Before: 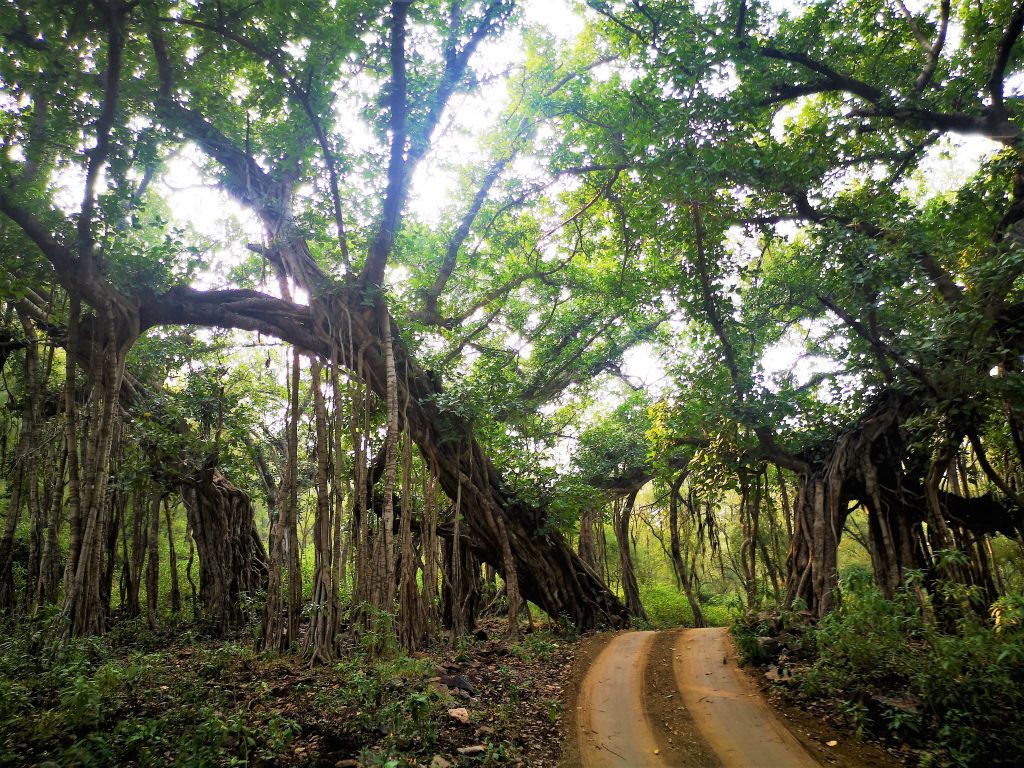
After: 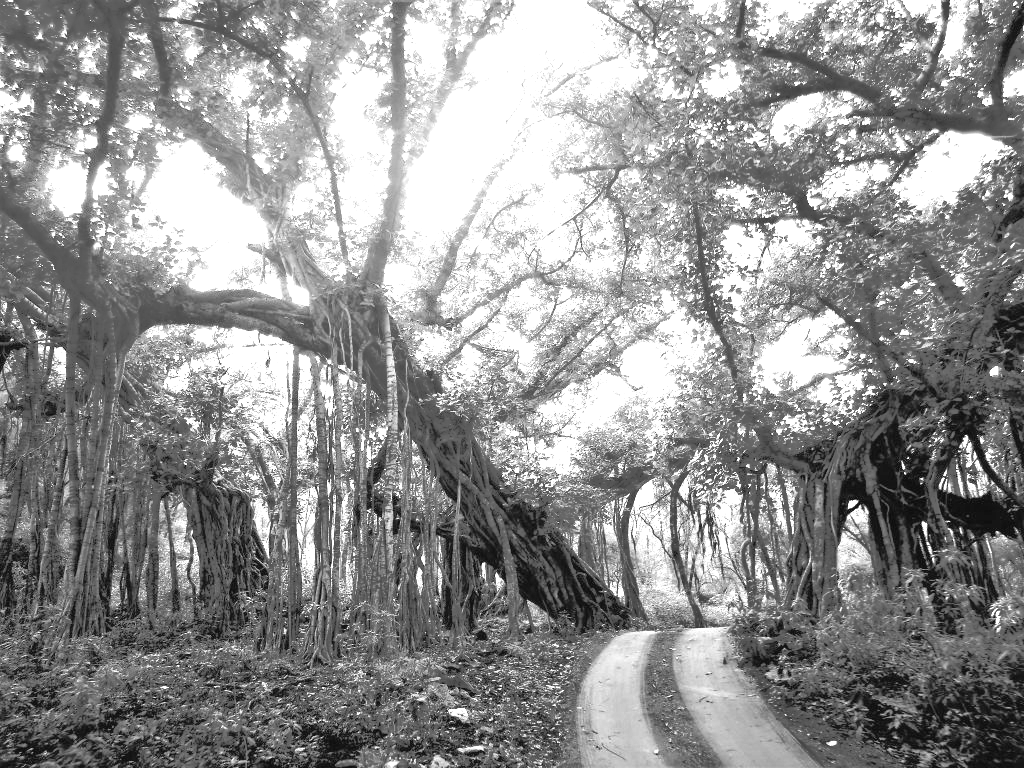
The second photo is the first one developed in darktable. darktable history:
exposure: black level correction -0.002, exposure 1.35 EV, compensate highlight preservation false
monochrome: on, module defaults
tone equalizer: -8 EV -0.528 EV, -7 EV -0.319 EV, -6 EV -0.083 EV, -5 EV 0.413 EV, -4 EV 0.985 EV, -3 EV 0.791 EV, -2 EV -0.01 EV, -1 EV 0.14 EV, +0 EV -0.012 EV, smoothing 1
